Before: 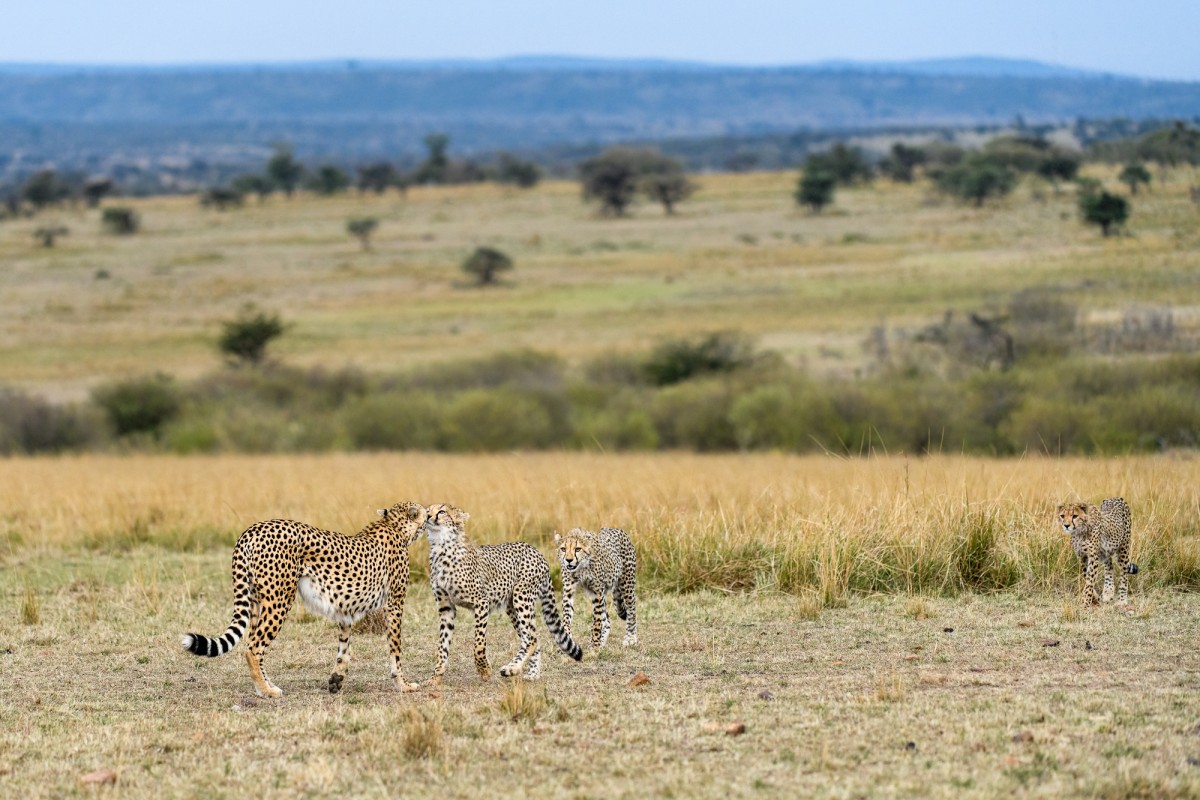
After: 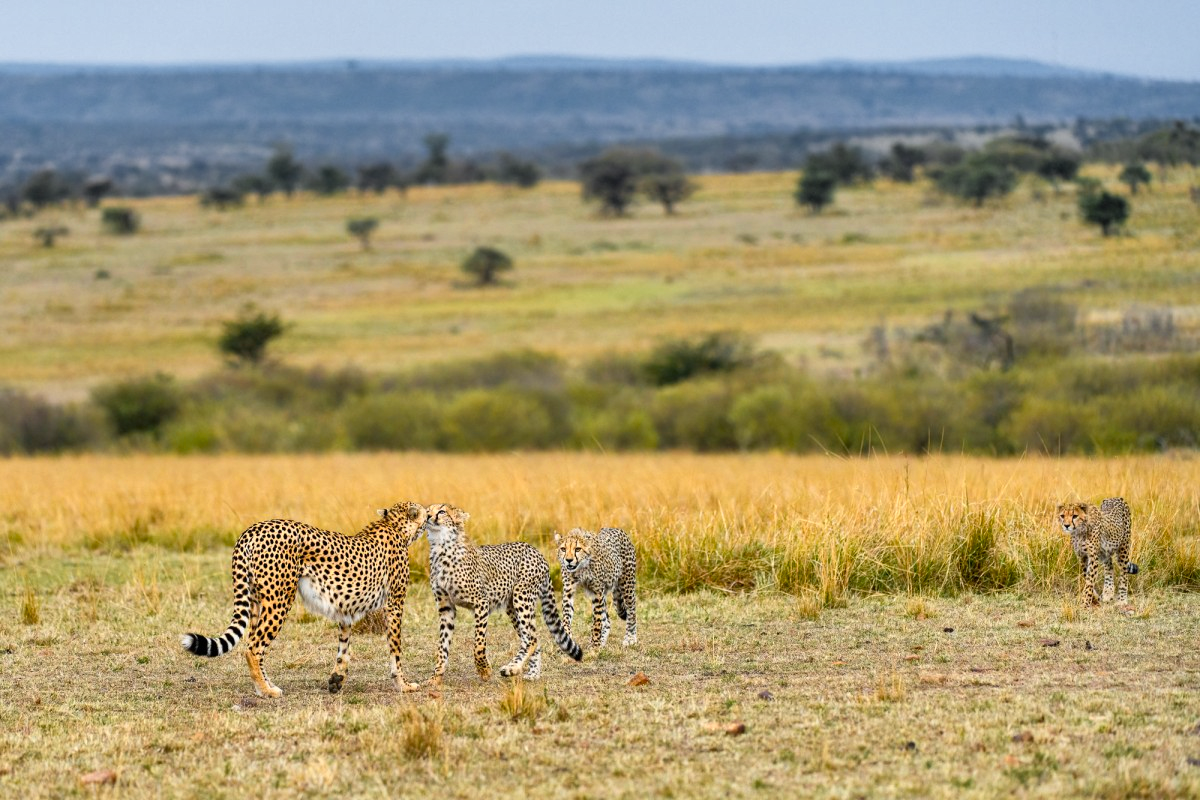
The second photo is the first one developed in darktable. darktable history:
color zones: curves: ch0 [(0, 0.511) (0.143, 0.531) (0.286, 0.56) (0.429, 0.5) (0.571, 0.5) (0.714, 0.5) (0.857, 0.5) (1, 0.5)]; ch1 [(0, 0.525) (0.143, 0.705) (0.286, 0.715) (0.429, 0.35) (0.571, 0.35) (0.714, 0.35) (0.857, 0.4) (1, 0.4)]; ch2 [(0, 0.572) (0.143, 0.512) (0.286, 0.473) (0.429, 0.45) (0.571, 0.5) (0.714, 0.5) (0.857, 0.518) (1, 0.518)]
shadows and highlights: soften with gaussian
